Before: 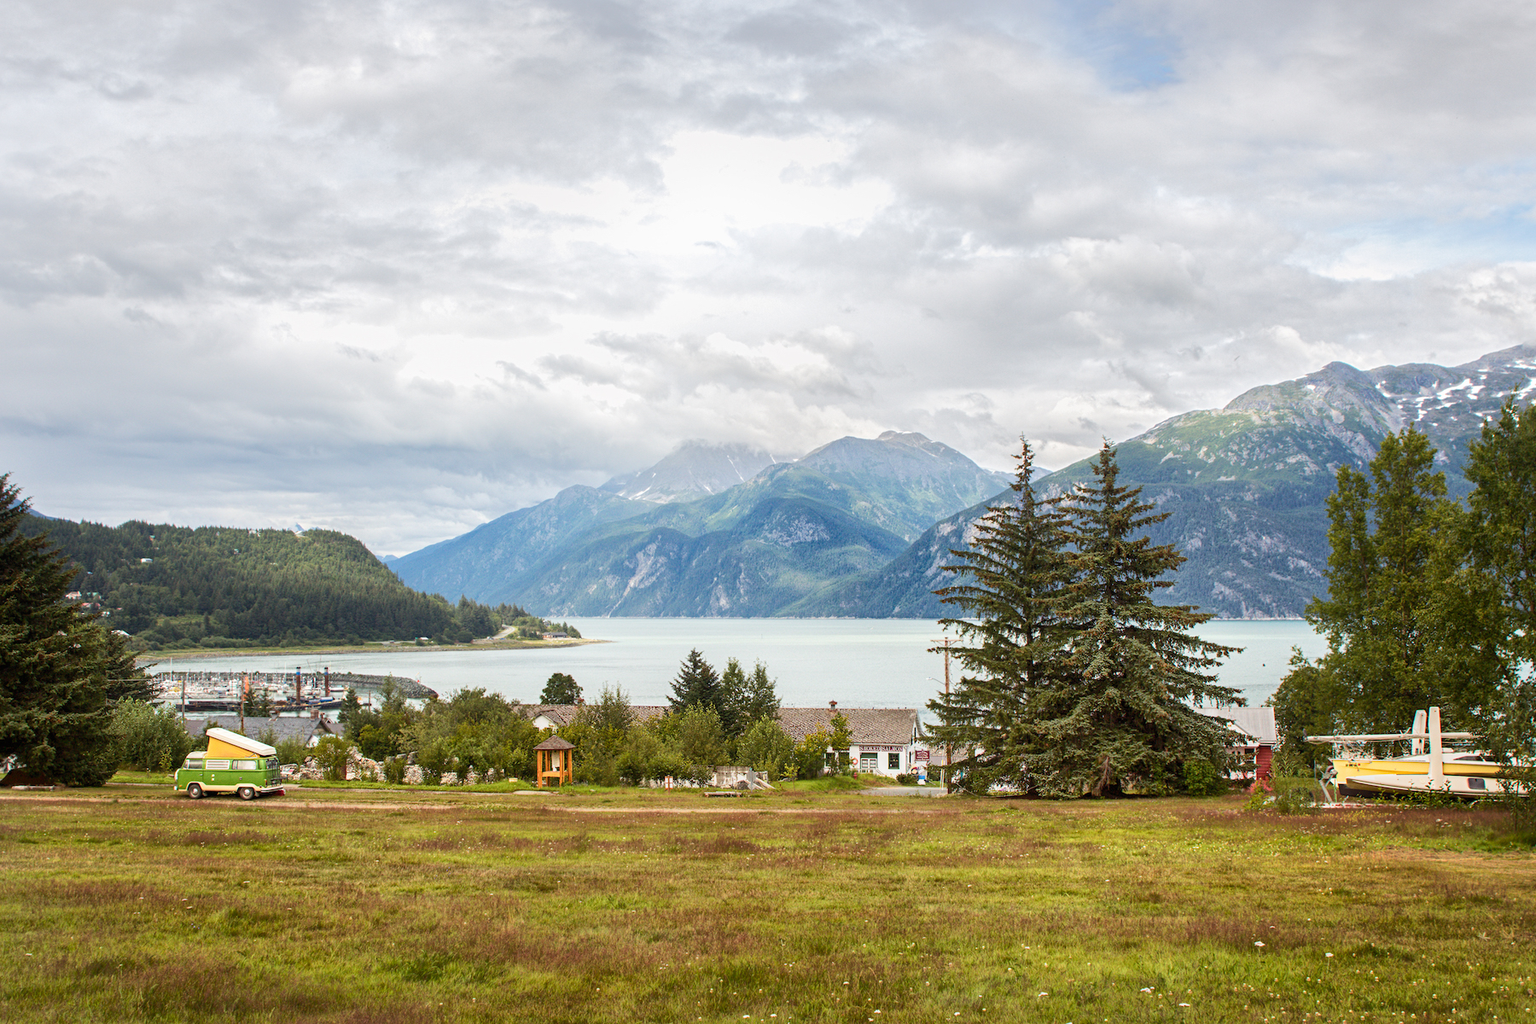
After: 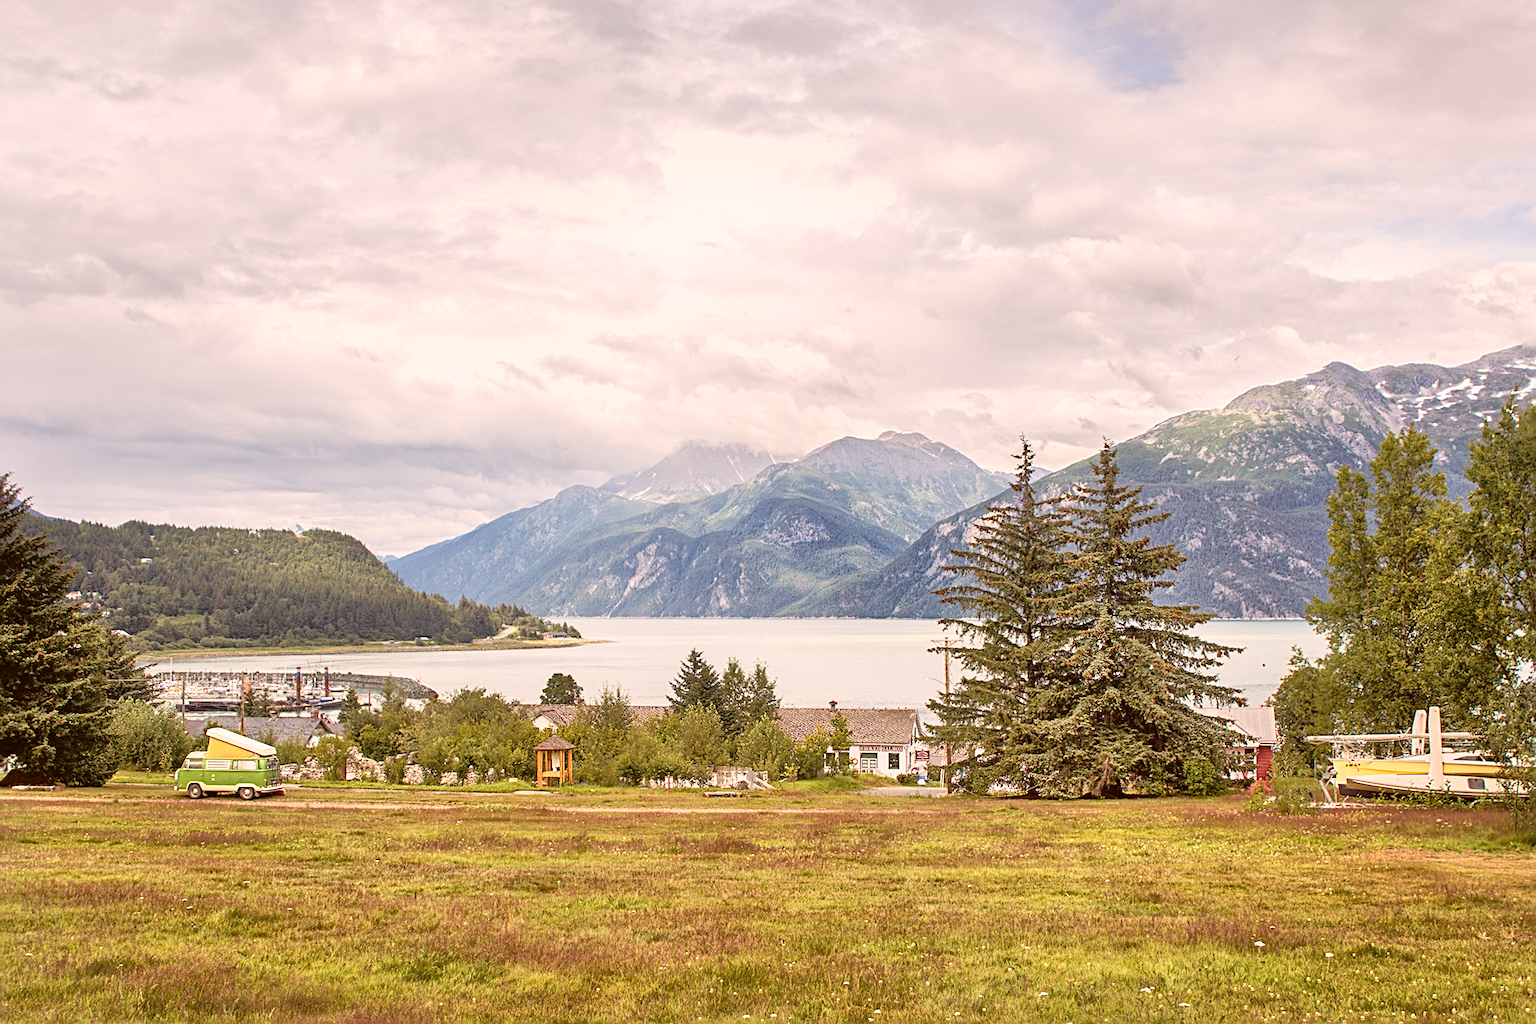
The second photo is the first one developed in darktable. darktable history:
sharpen: on, module defaults
haze removal: compatibility mode true, adaptive false
tone equalizer: -7 EV 0.149 EV, -6 EV 0.606 EV, -5 EV 1.15 EV, -4 EV 1.3 EV, -3 EV 1.12 EV, -2 EV 0.6 EV, -1 EV 0.152 EV
tone curve: curves: ch0 [(0, 0.036) (0.119, 0.115) (0.466, 0.498) (0.715, 0.767) (0.817, 0.865) (1, 0.998)]; ch1 [(0, 0) (0.377, 0.416) (0.44, 0.461) (0.487, 0.49) (0.514, 0.517) (0.536, 0.577) (0.66, 0.724) (1, 1)]; ch2 [(0, 0) (0.38, 0.405) (0.463, 0.443) (0.492, 0.486) (0.526, 0.541) (0.578, 0.598) (0.653, 0.698) (1, 1)], color space Lab, linked channels, preserve colors none
color correction: highlights a* 10.18, highlights b* 9.75, shadows a* 8.14, shadows b* 7.95, saturation 0.782
